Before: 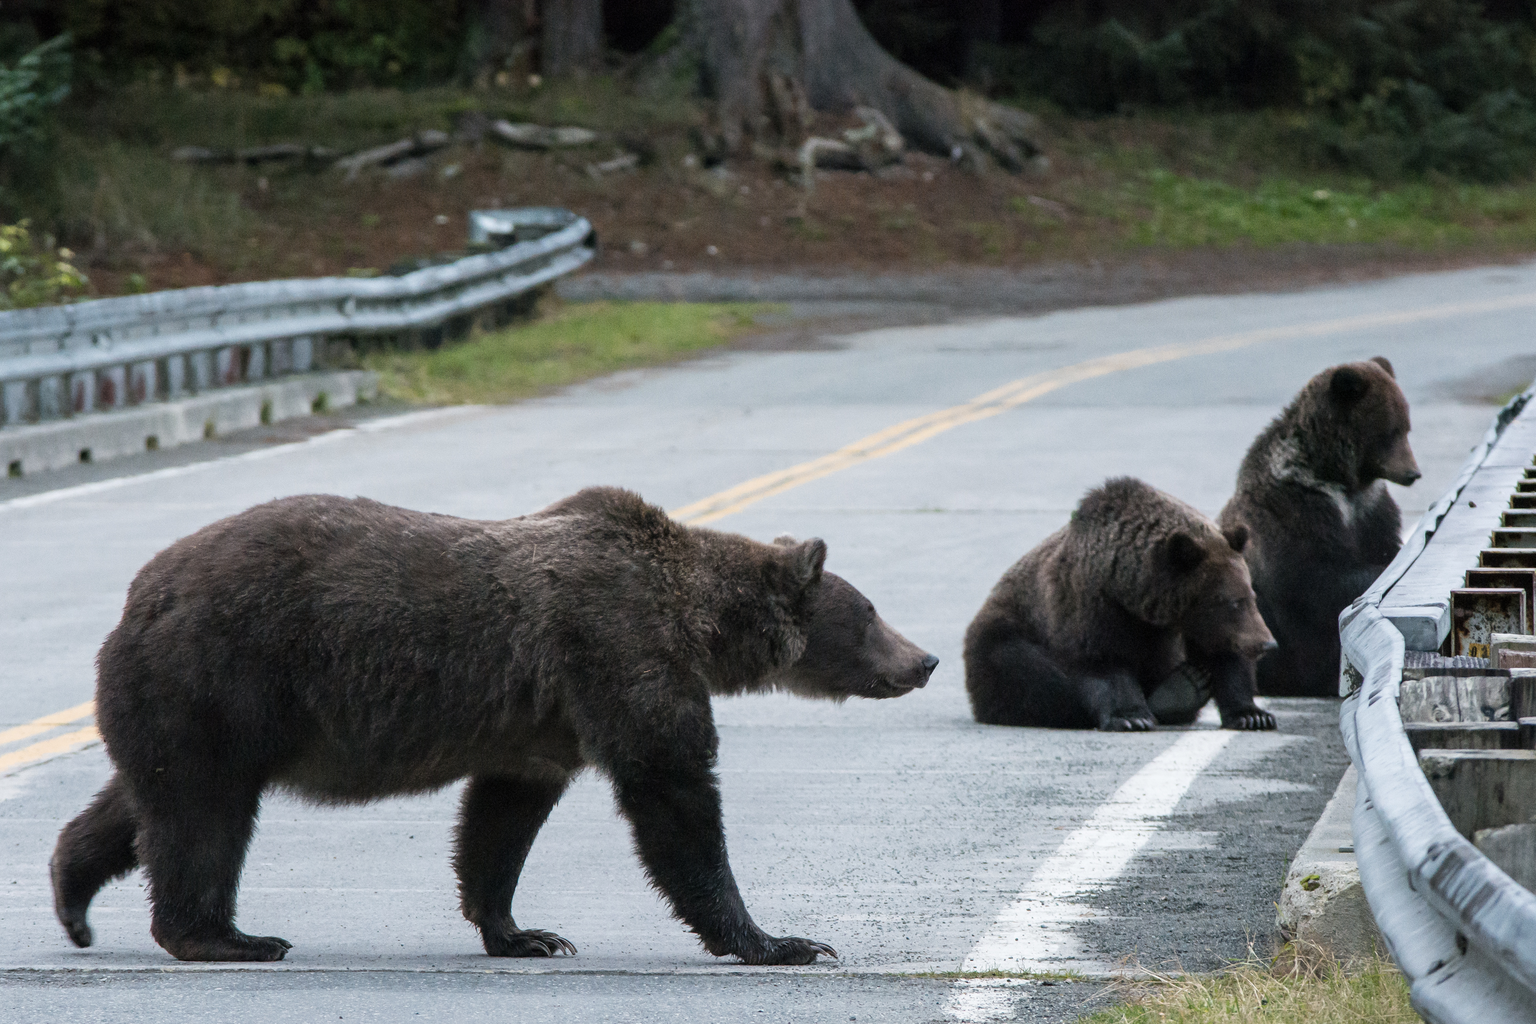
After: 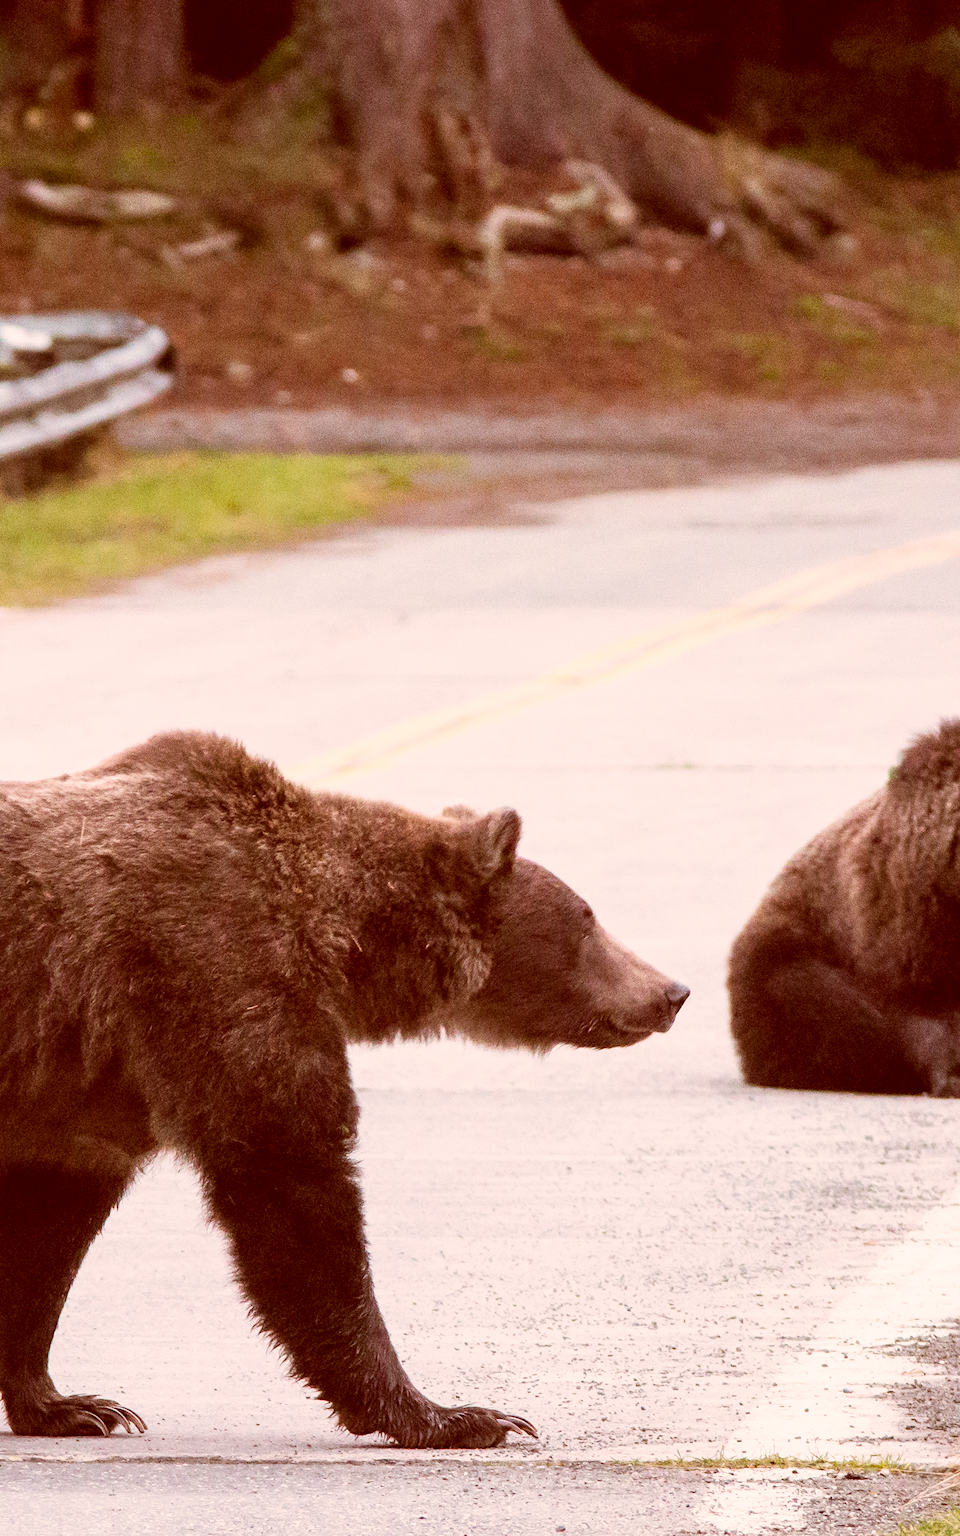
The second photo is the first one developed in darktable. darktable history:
color balance rgb: perceptual saturation grading › global saturation 25%, perceptual brilliance grading › mid-tones 10%, perceptual brilliance grading › shadows 15%, global vibrance 20%
color correction: highlights a* 9.03, highlights b* 8.71, shadows a* 40, shadows b* 40, saturation 0.8
base curve: curves: ch0 [(0, 0) (0.579, 0.807) (1, 1)], preserve colors none
tone equalizer: on, module defaults
crop: left 31.229%, right 27.105%
white balance: emerald 1
